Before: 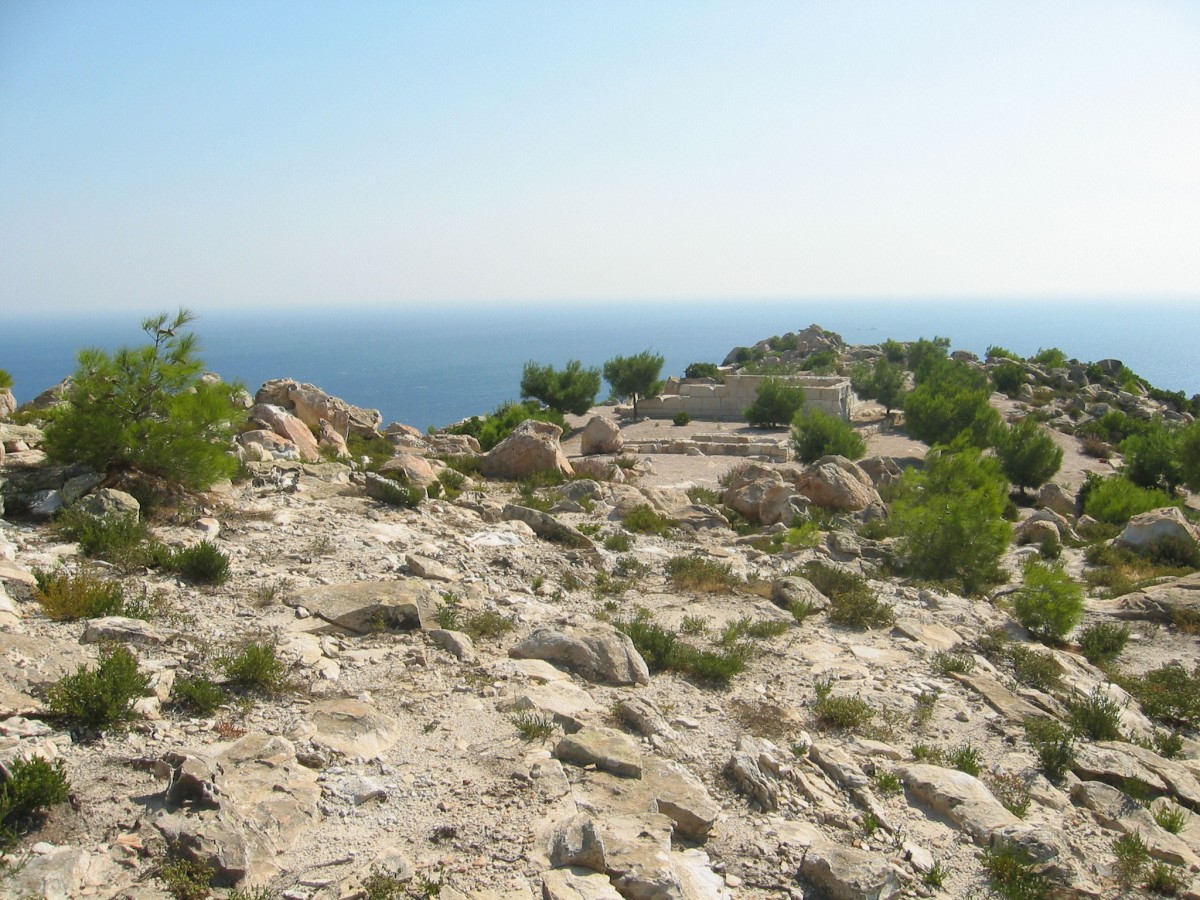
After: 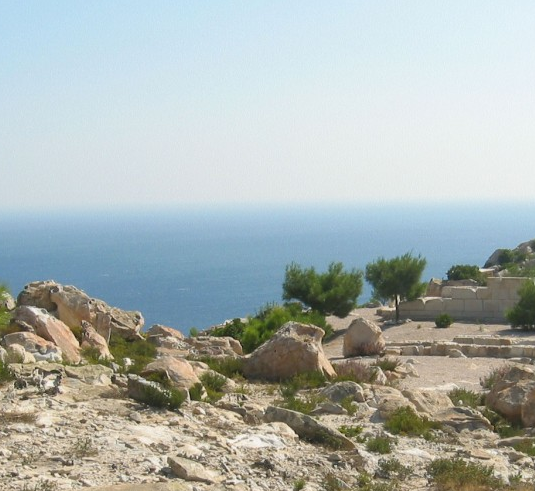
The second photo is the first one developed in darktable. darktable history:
crop: left 19.902%, top 10.905%, right 35.465%, bottom 34.526%
